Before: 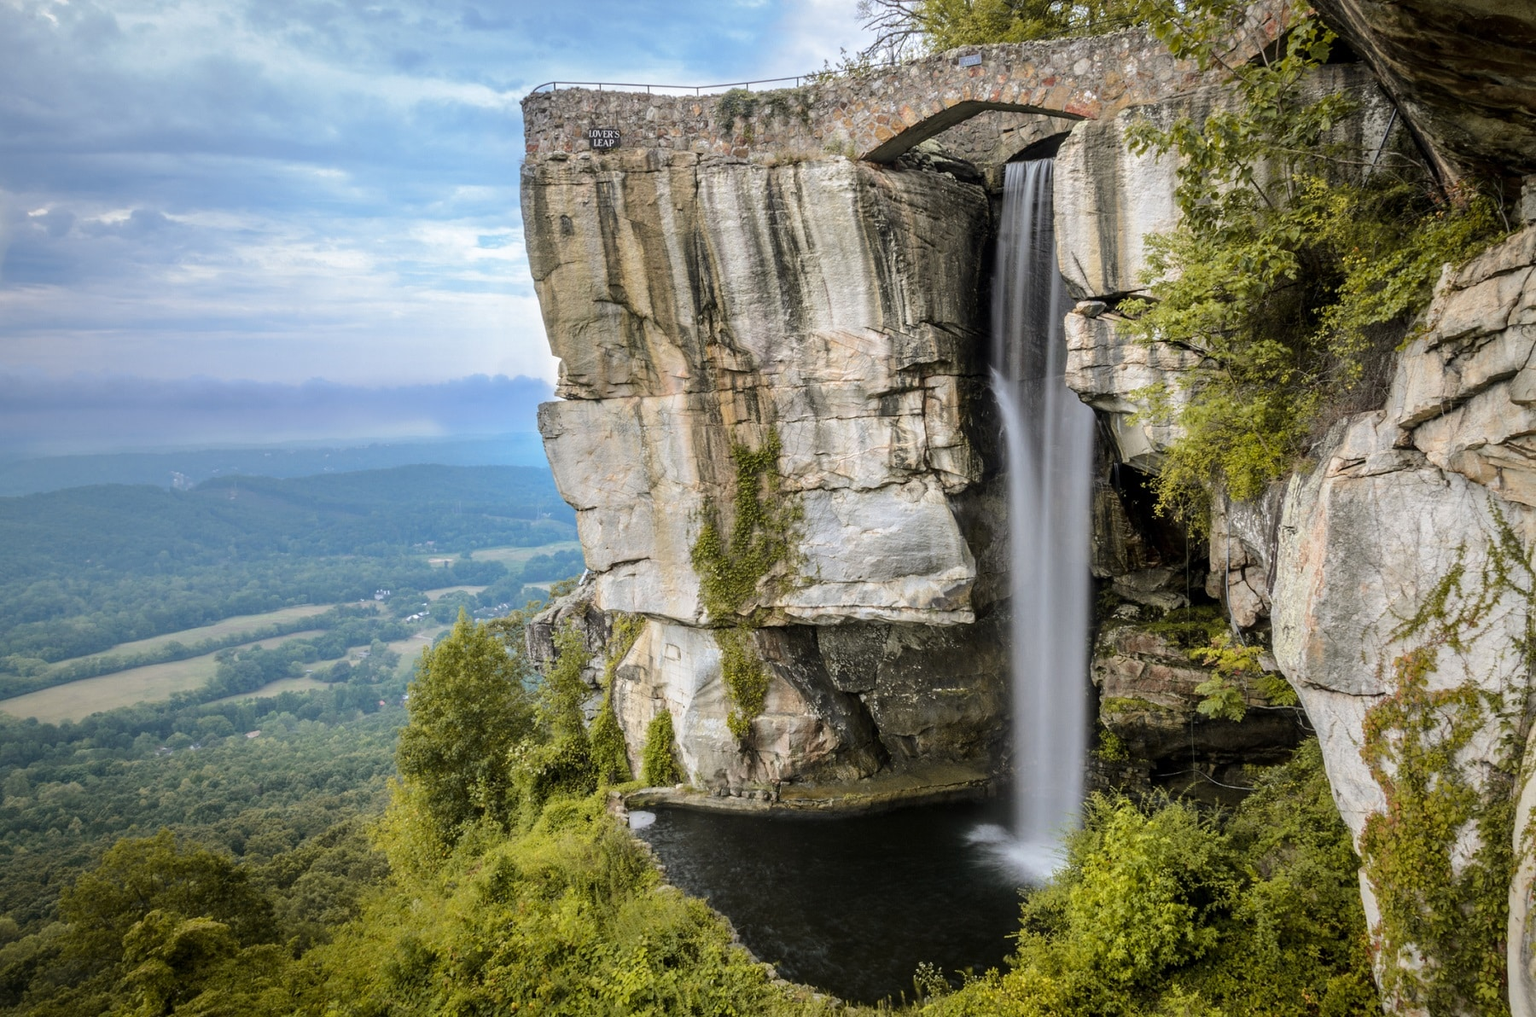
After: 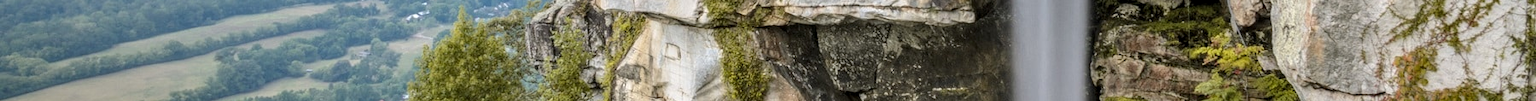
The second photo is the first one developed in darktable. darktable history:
local contrast: on, module defaults
crop and rotate: top 59.084%, bottom 30.916%
